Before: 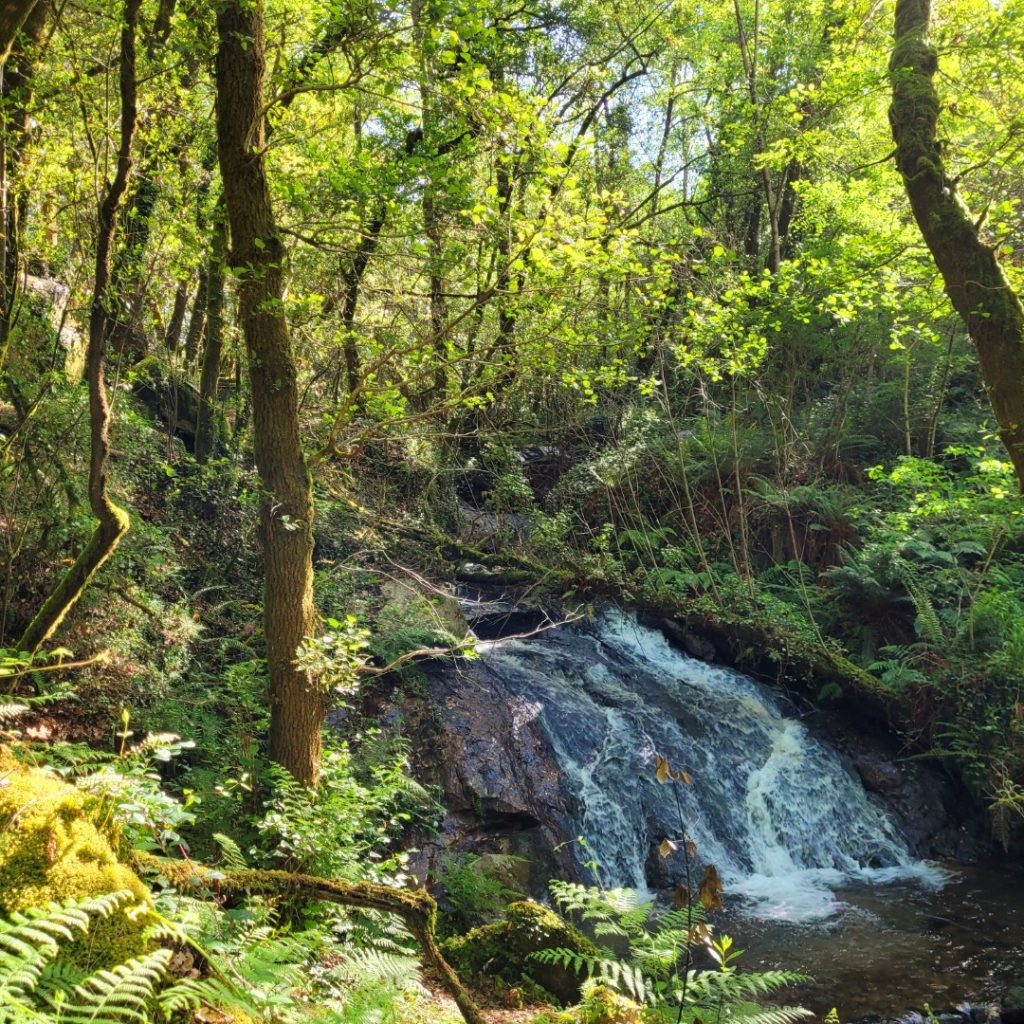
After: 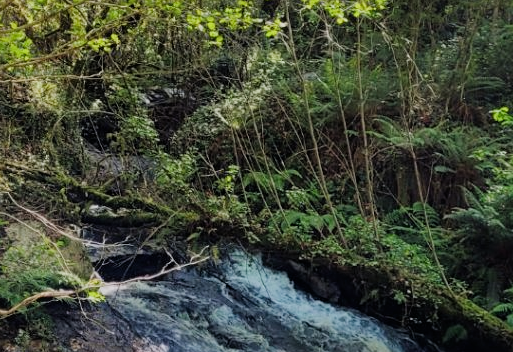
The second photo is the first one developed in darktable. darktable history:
filmic rgb: black relative exposure -7.65 EV, white relative exposure 4.56 EV, hardness 3.61
sharpen: amount 0.214
crop: left 36.717%, top 34.996%, right 13.122%, bottom 30.603%
